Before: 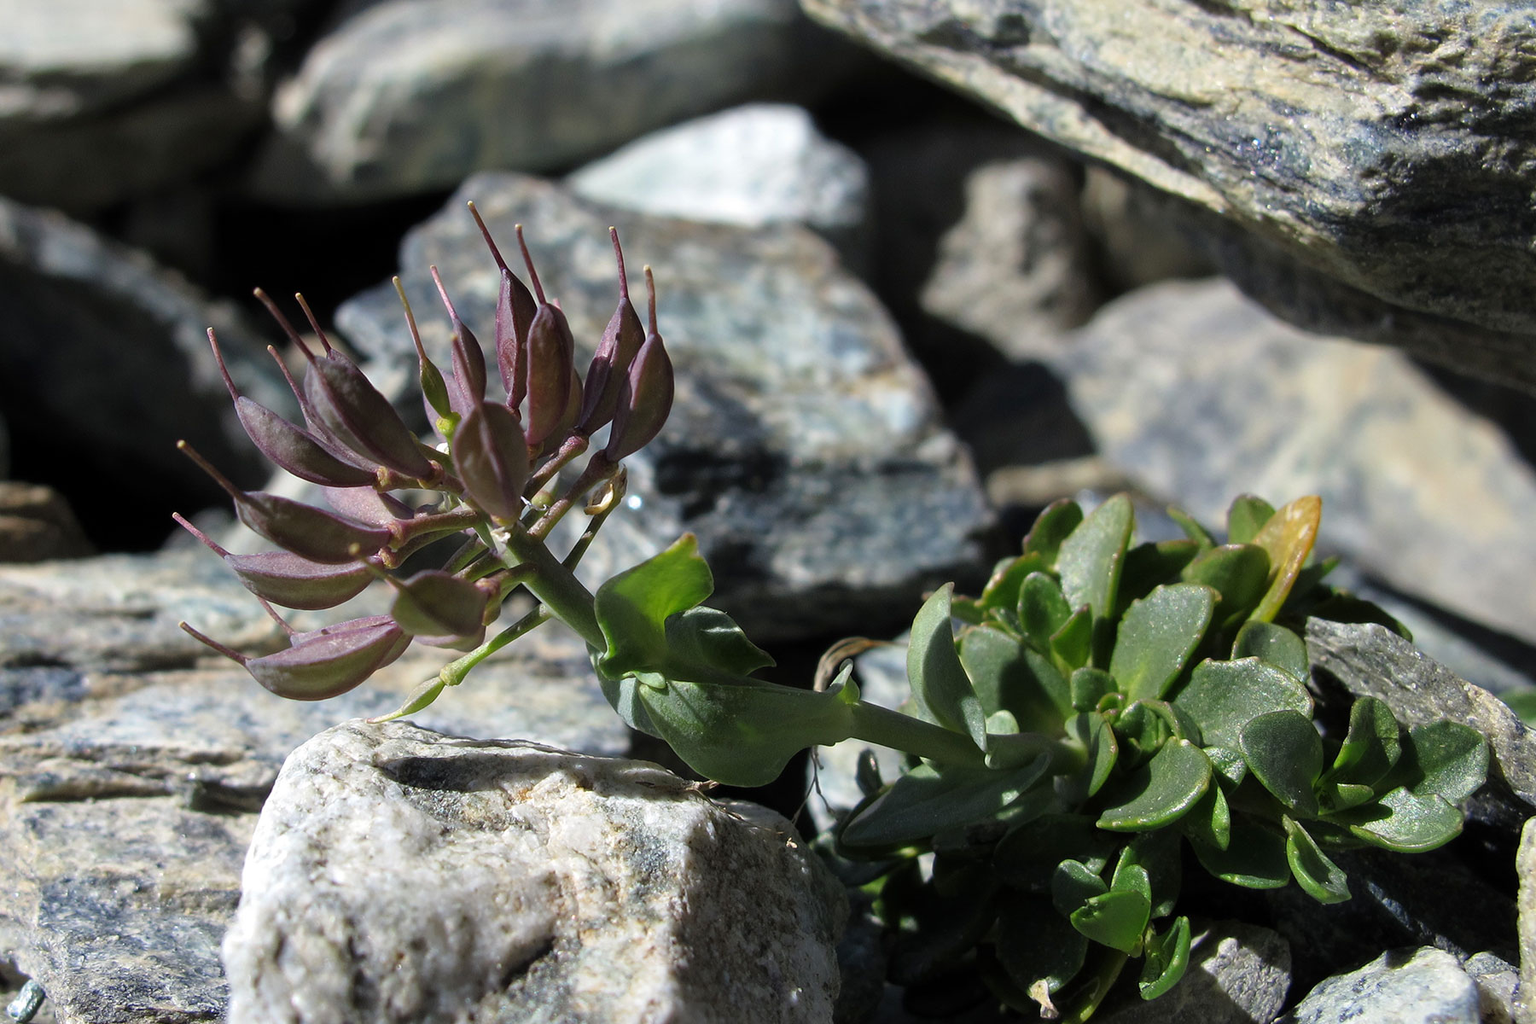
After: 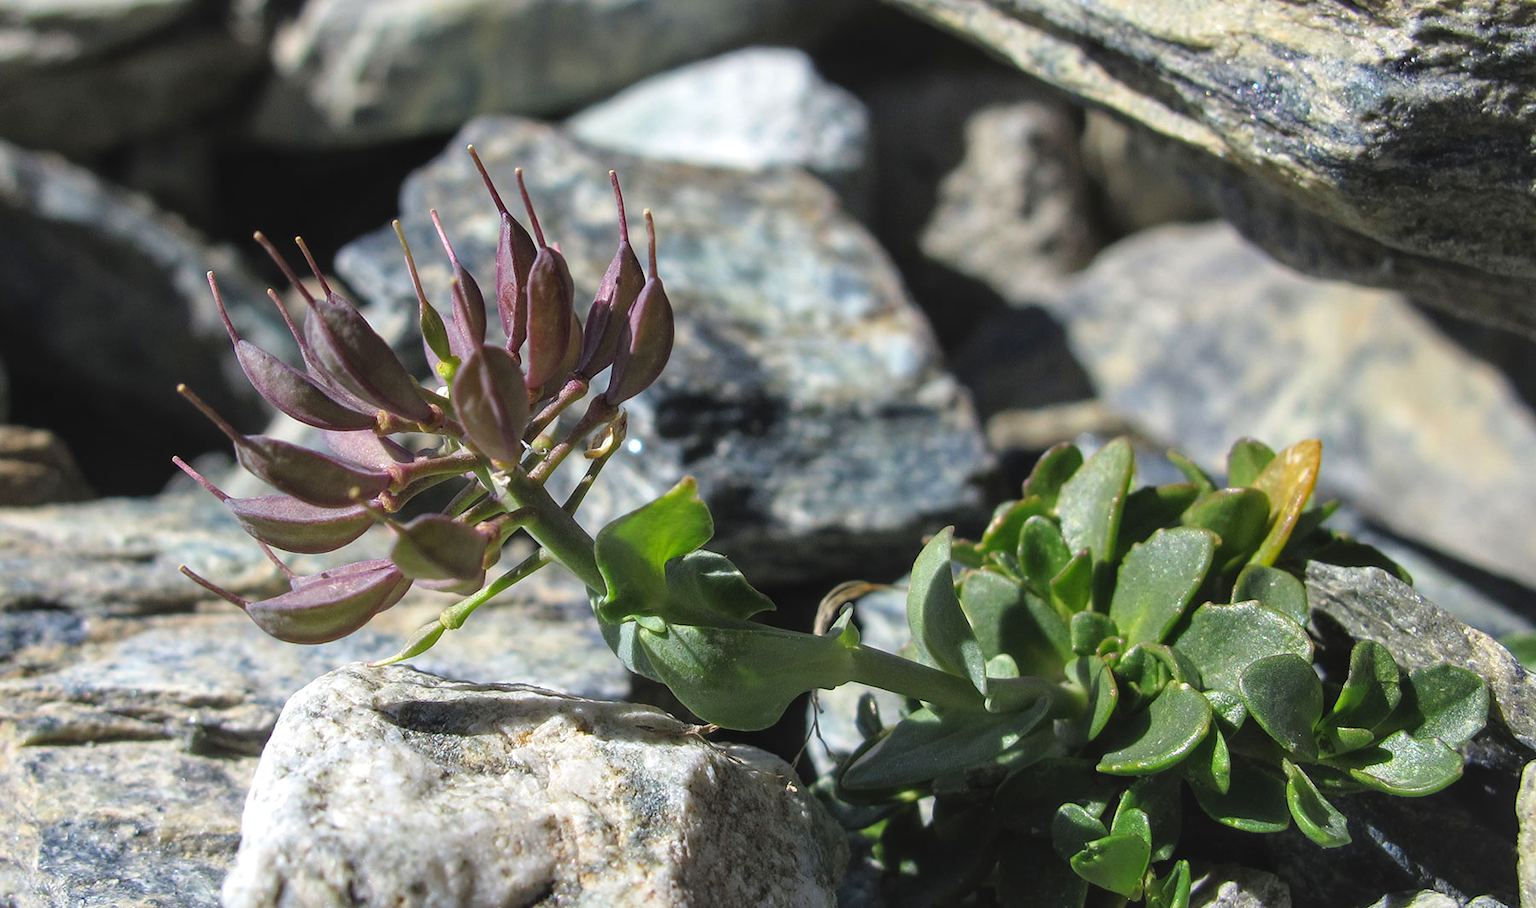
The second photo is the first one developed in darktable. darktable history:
exposure: exposure 0.196 EV, compensate highlight preservation false
local contrast: on, module defaults
crop and rotate: top 5.554%, bottom 5.615%
contrast brightness saturation: contrast -0.102, brightness 0.044, saturation 0.08
